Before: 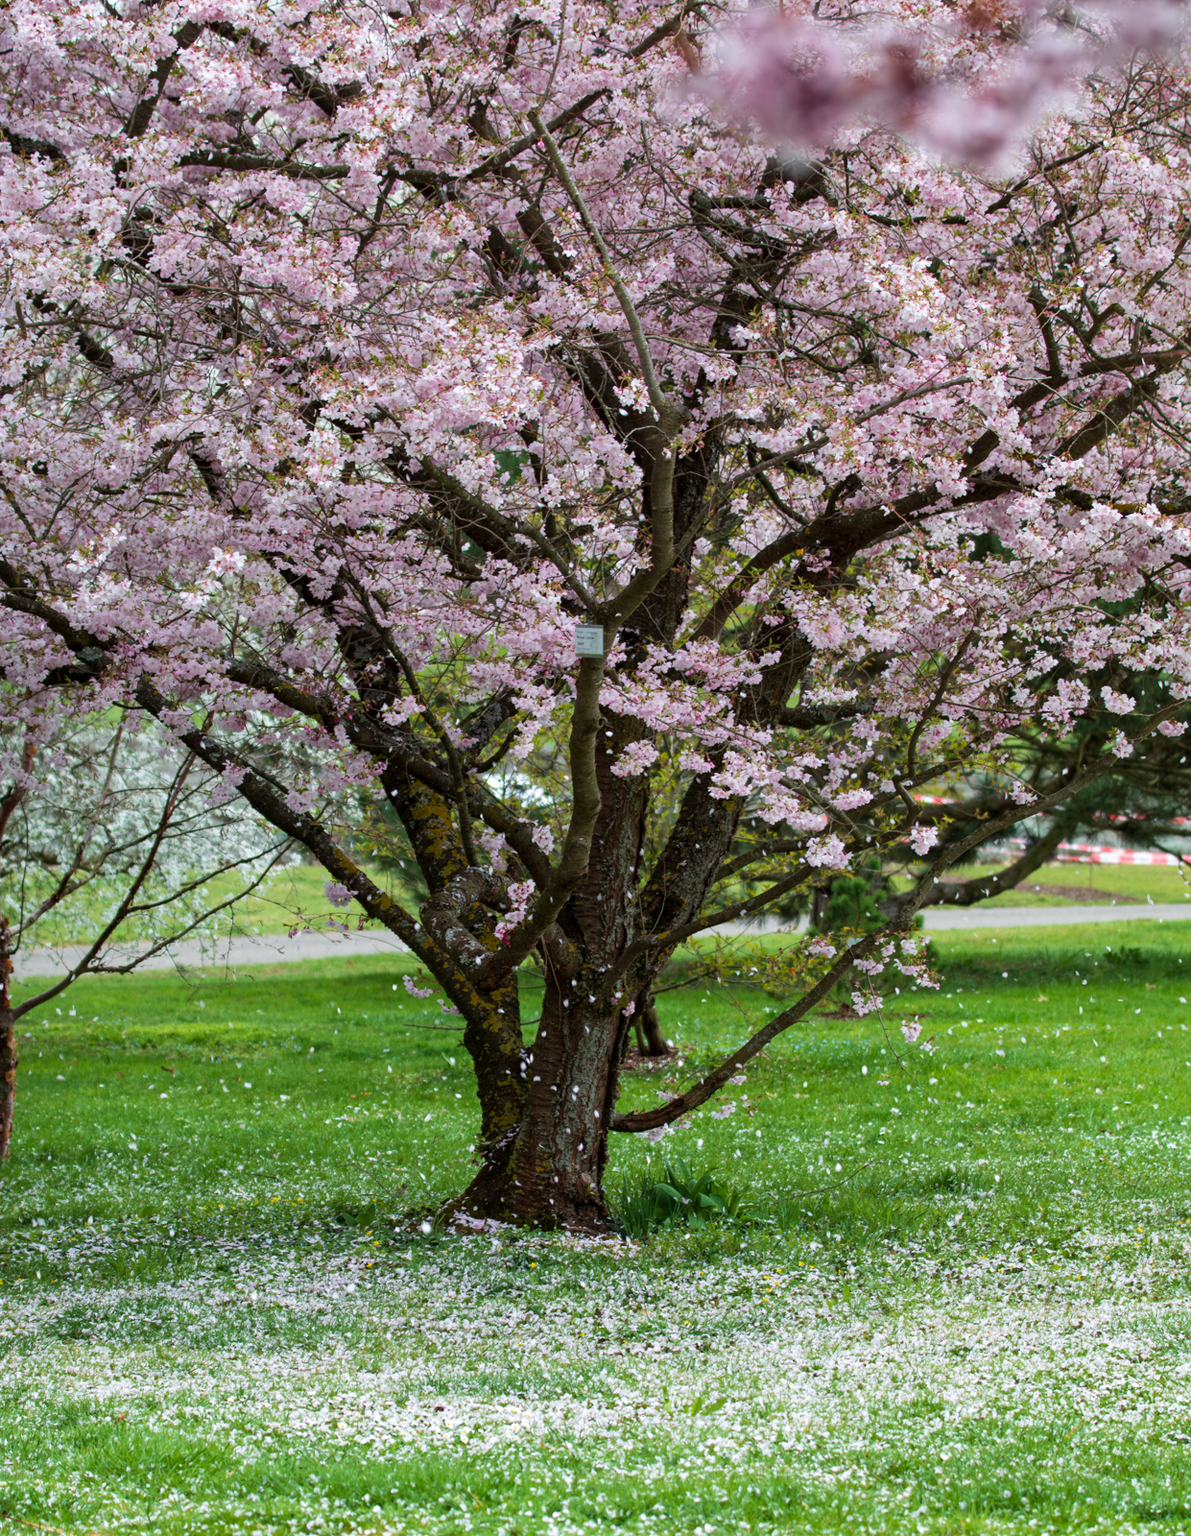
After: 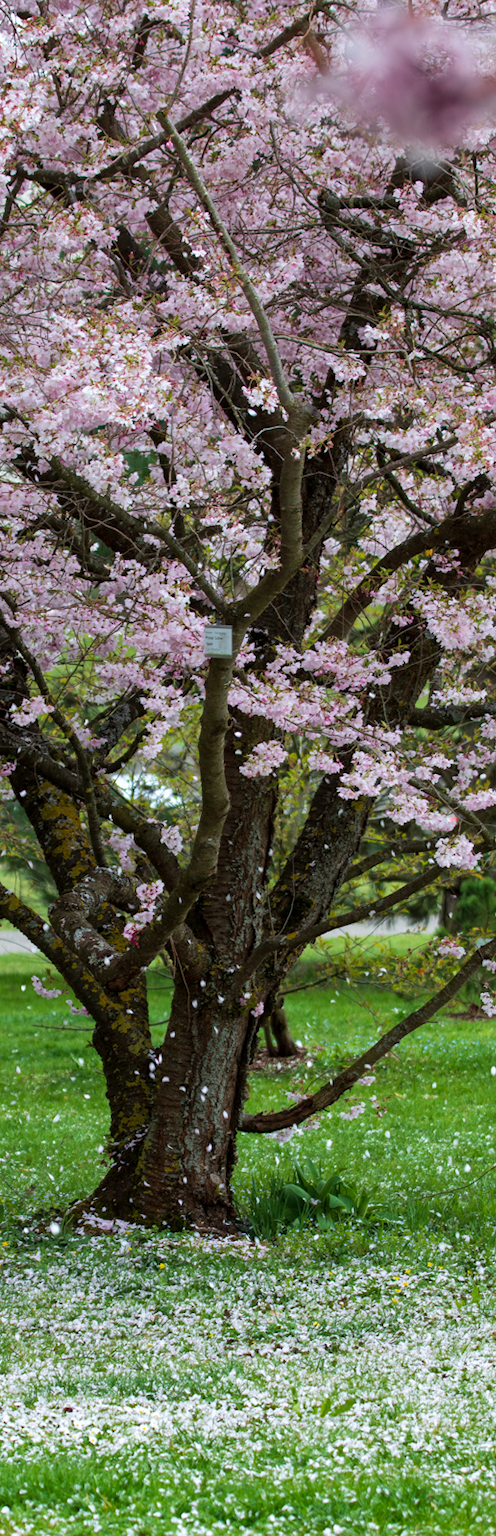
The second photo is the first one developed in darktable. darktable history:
white balance: red 0.986, blue 1.01
shadows and highlights: radius 108.52, shadows 23.73, highlights -59.32, low approximation 0.01, soften with gaussian
crop: left 31.229%, right 27.105%
